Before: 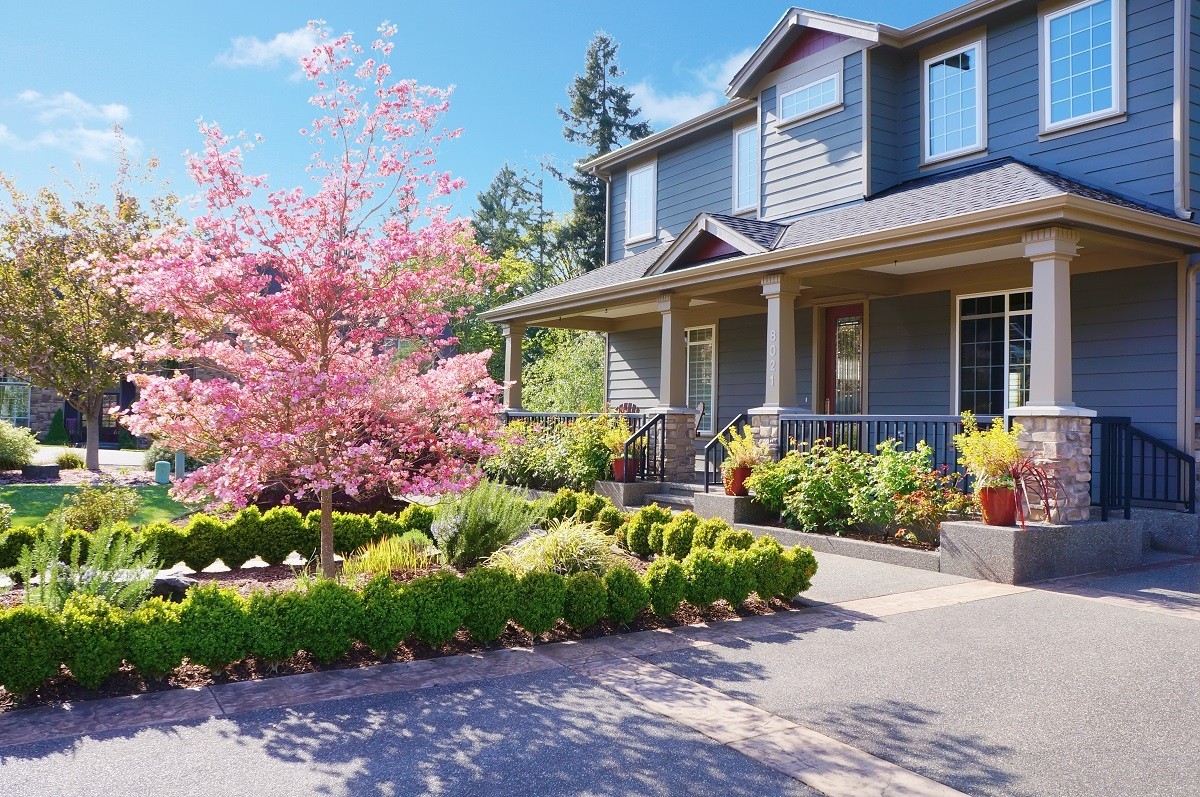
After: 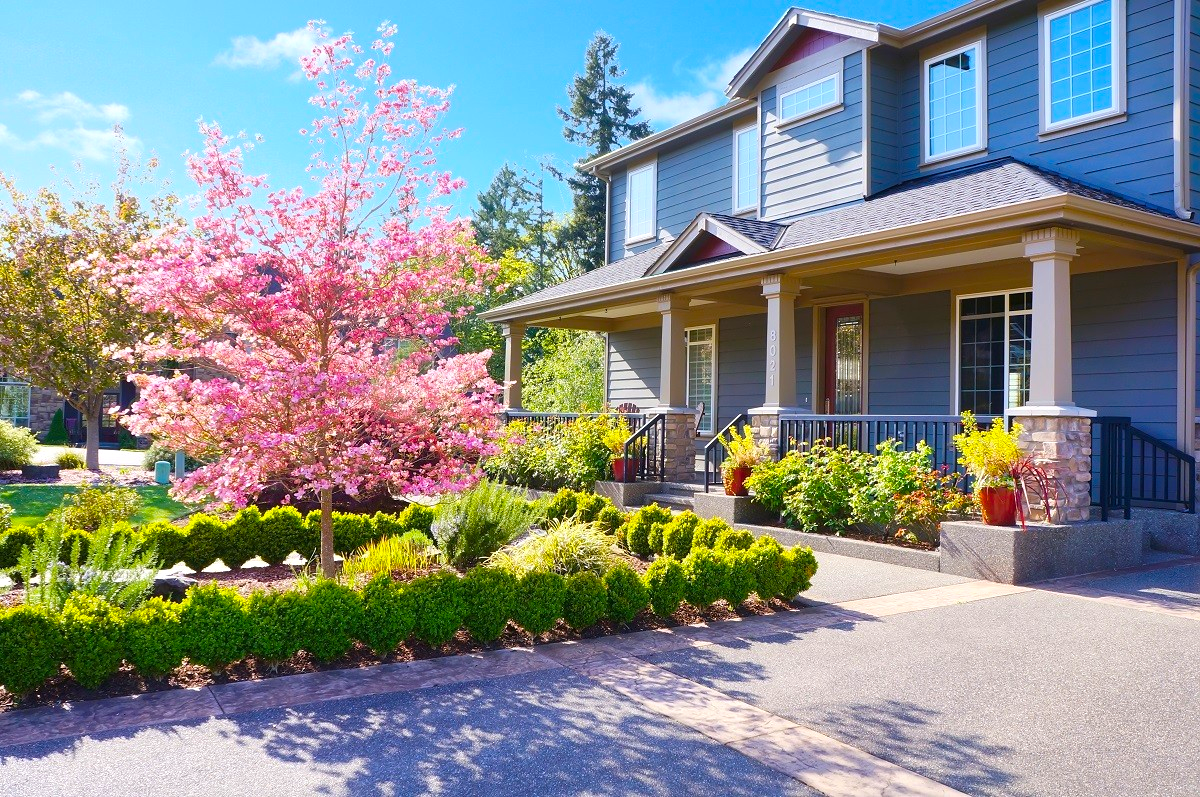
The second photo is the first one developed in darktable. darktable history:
exposure: exposure 0.2 EV, compensate highlight preservation false
color balance rgb: perceptual saturation grading › global saturation 25%, global vibrance 20%
